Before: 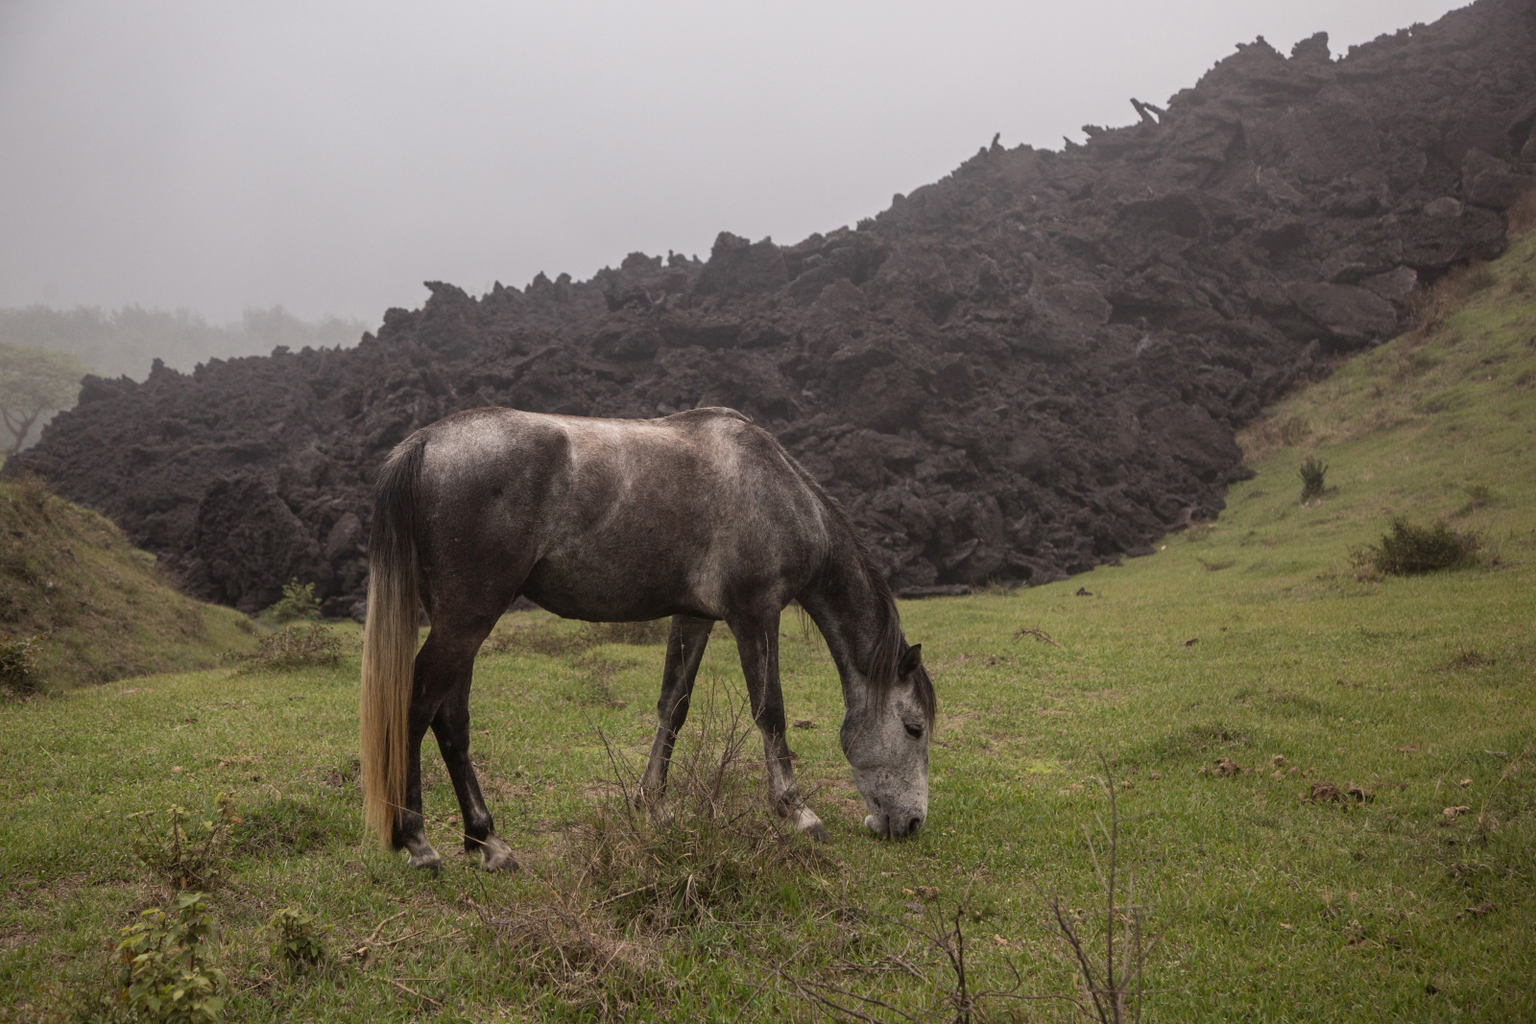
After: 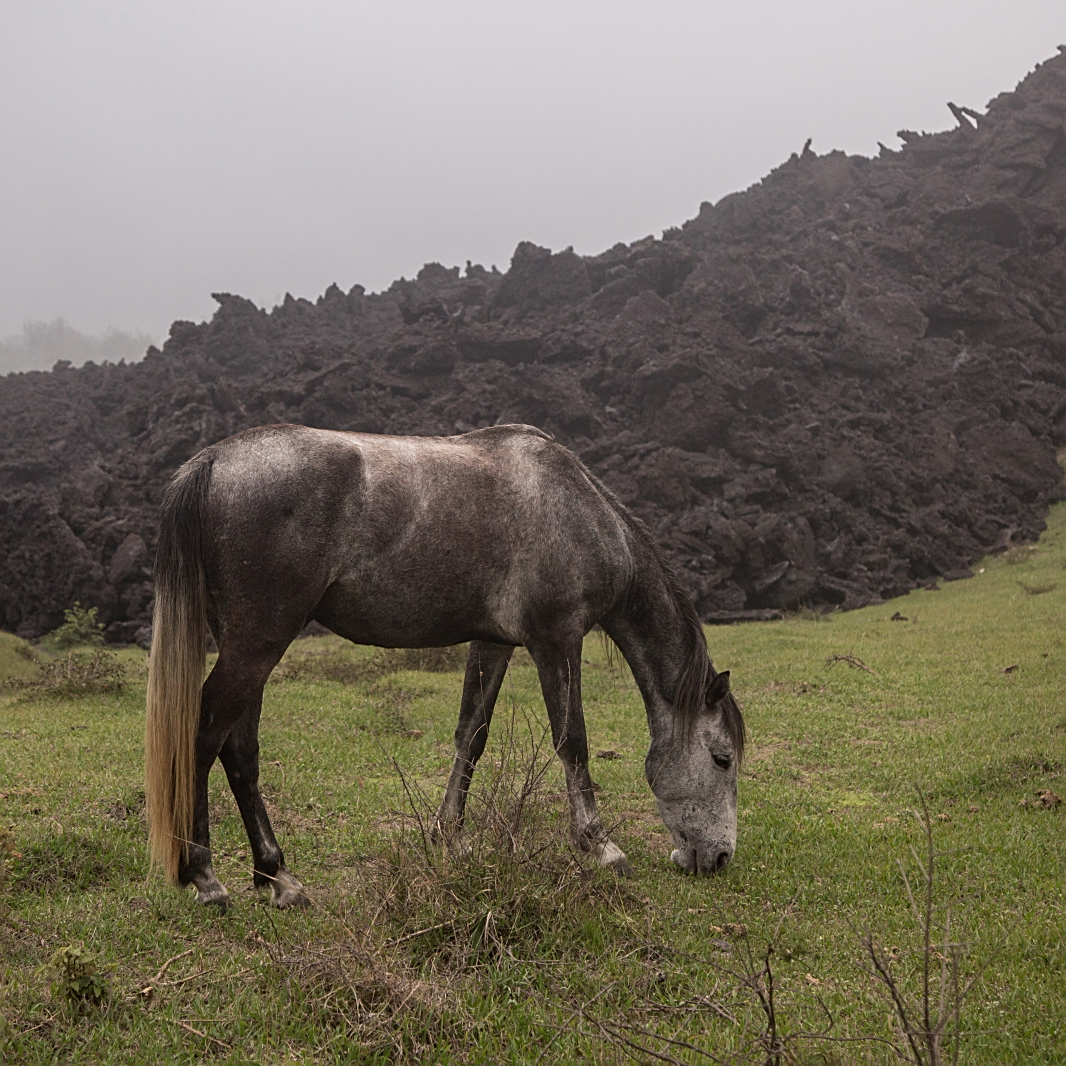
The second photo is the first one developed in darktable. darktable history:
sharpen: on, module defaults
crop and rotate: left 14.436%, right 18.898%
